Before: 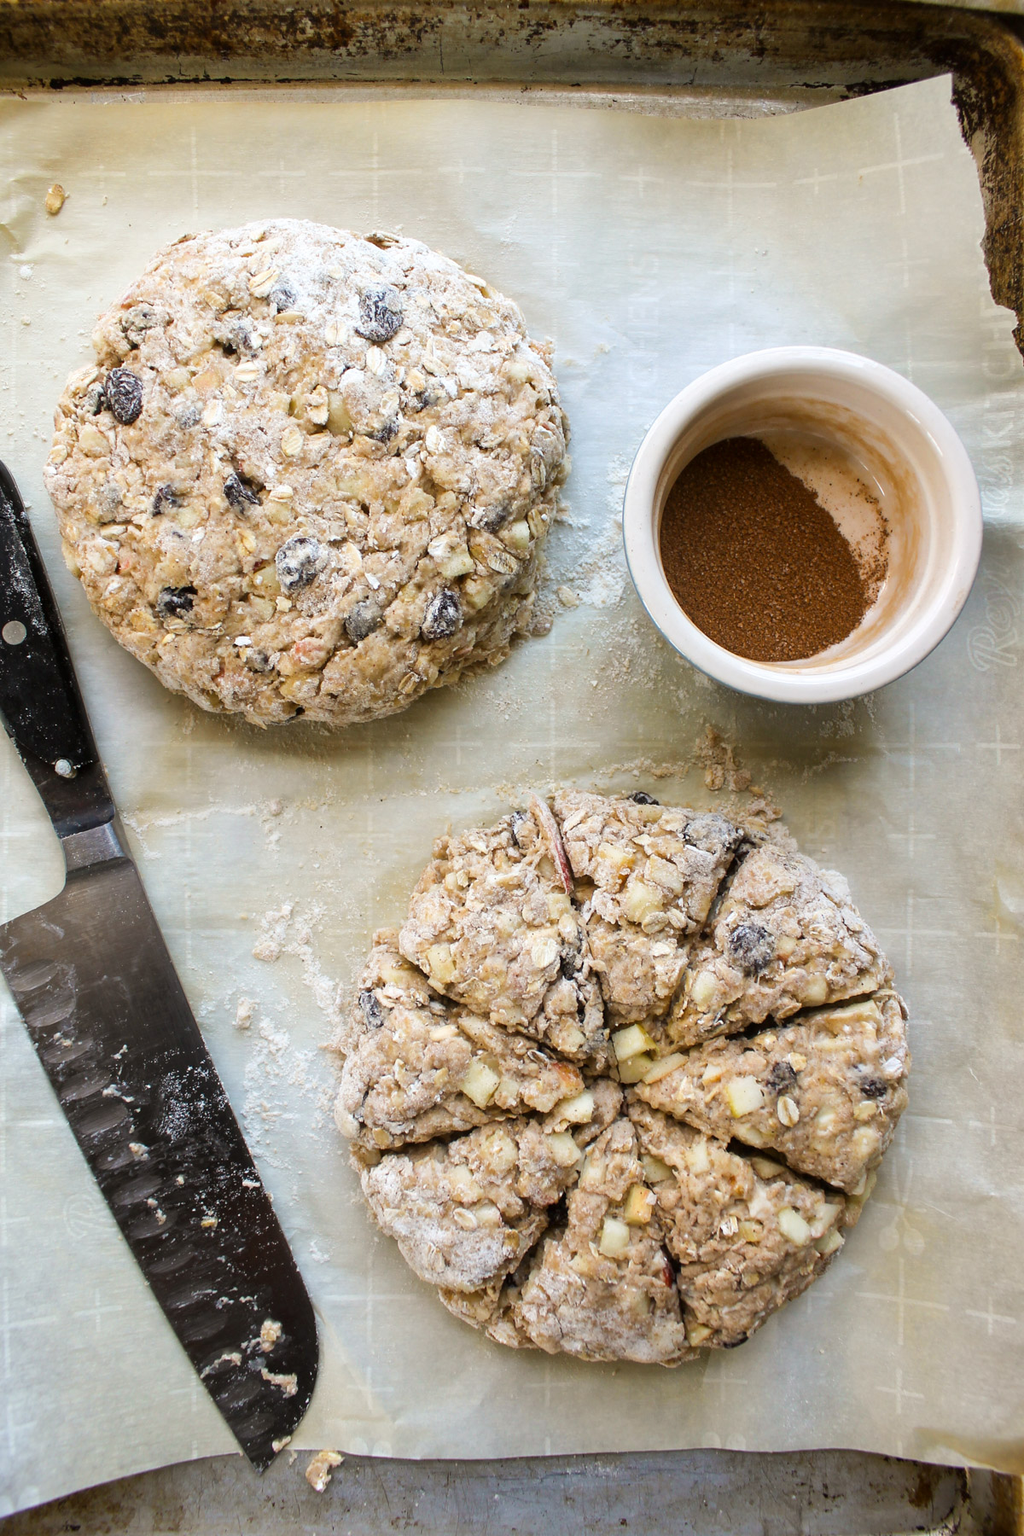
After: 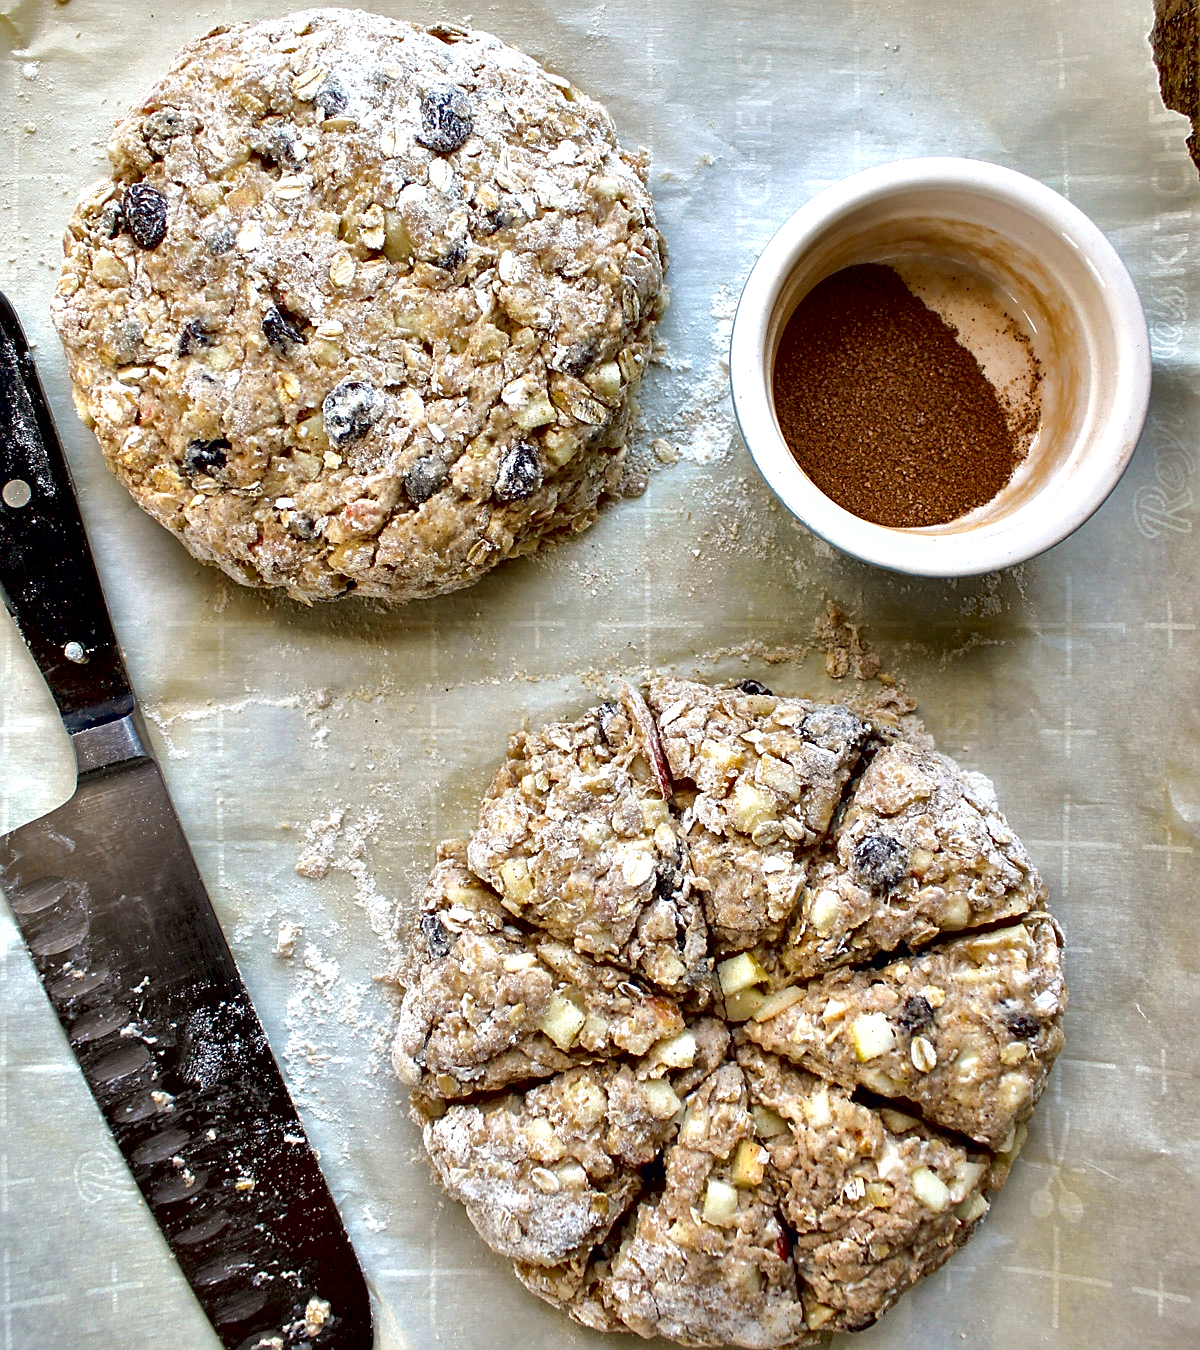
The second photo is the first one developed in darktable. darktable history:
shadows and highlights: on, module defaults
crop: top 13.778%, bottom 11.177%
sharpen: on, module defaults
contrast equalizer: octaves 7, y [[0.6 ×6], [0.55 ×6], [0 ×6], [0 ×6], [0 ×6]]
local contrast: mode bilateral grid, contrast 20, coarseness 49, detail 120%, midtone range 0.2
